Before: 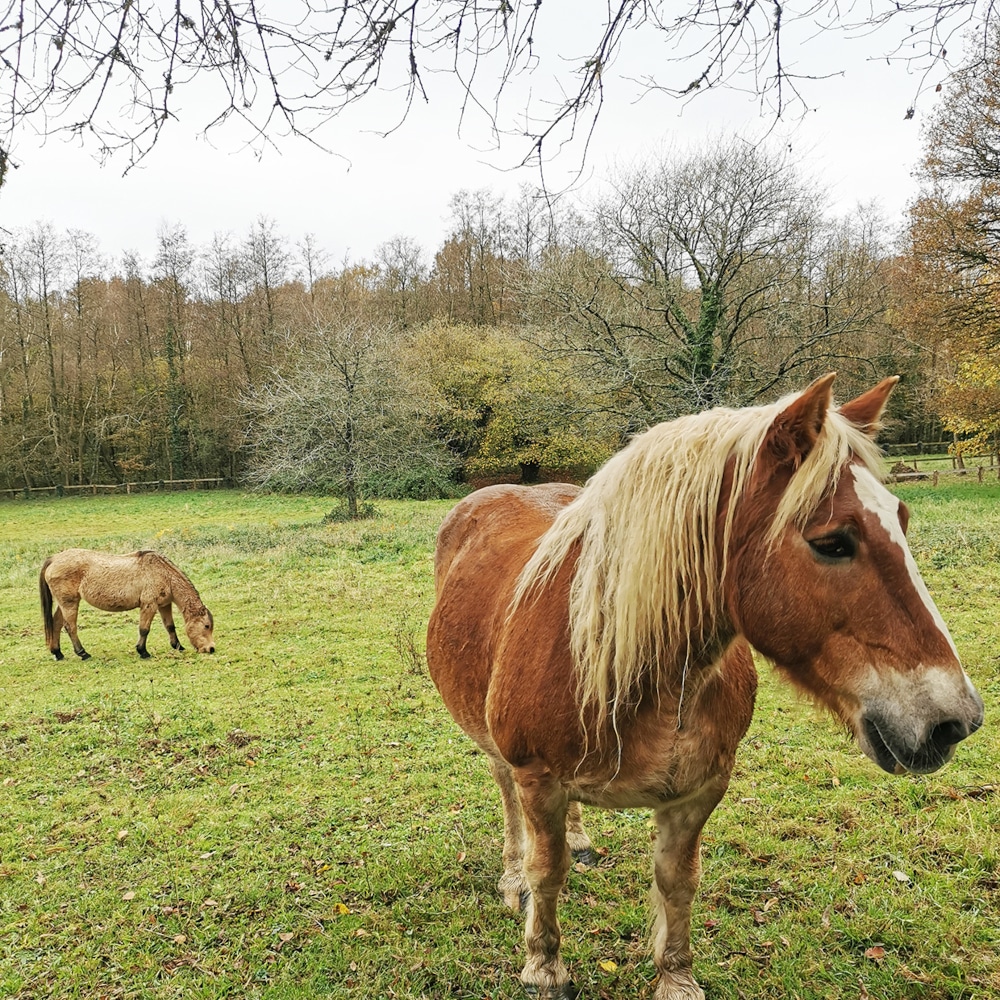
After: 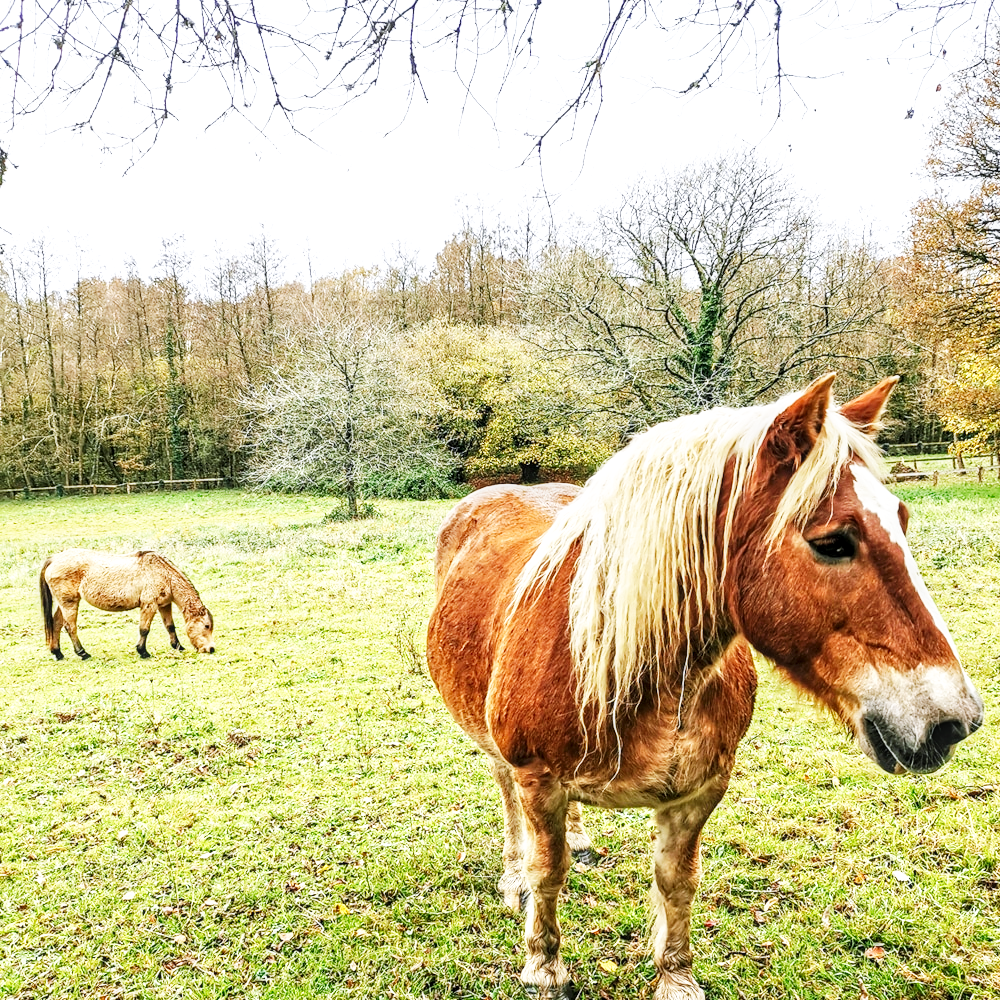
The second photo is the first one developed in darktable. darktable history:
base curve: curves: ch0 [(0, 0) (0.007, 0.004) (0.027, 0.03) (0.046, 0.07) (0.207, 0.54) (0.442, 0.872) (0.673, 0.972) (1, 1)], preserve colors none
tone equalizer: mask exposure compensation -0.508 EV
local contrast: detail 130%
color calibration: illuminant as shot in camera, x 0.358, y 0.373, temperature 4628.91 K
